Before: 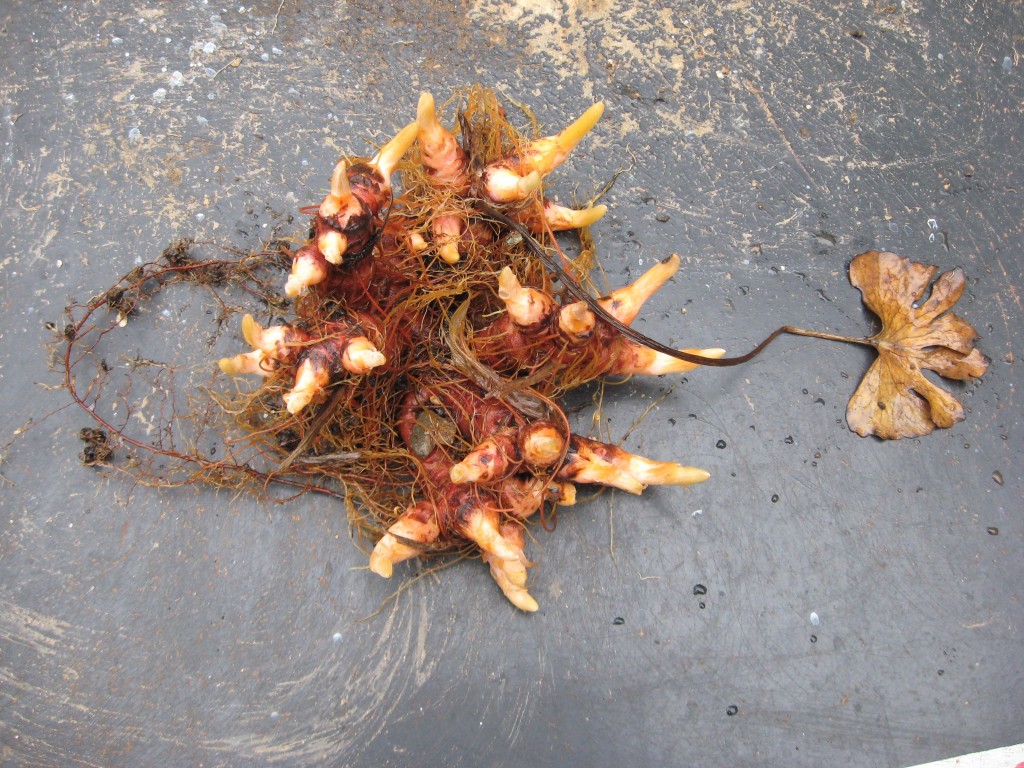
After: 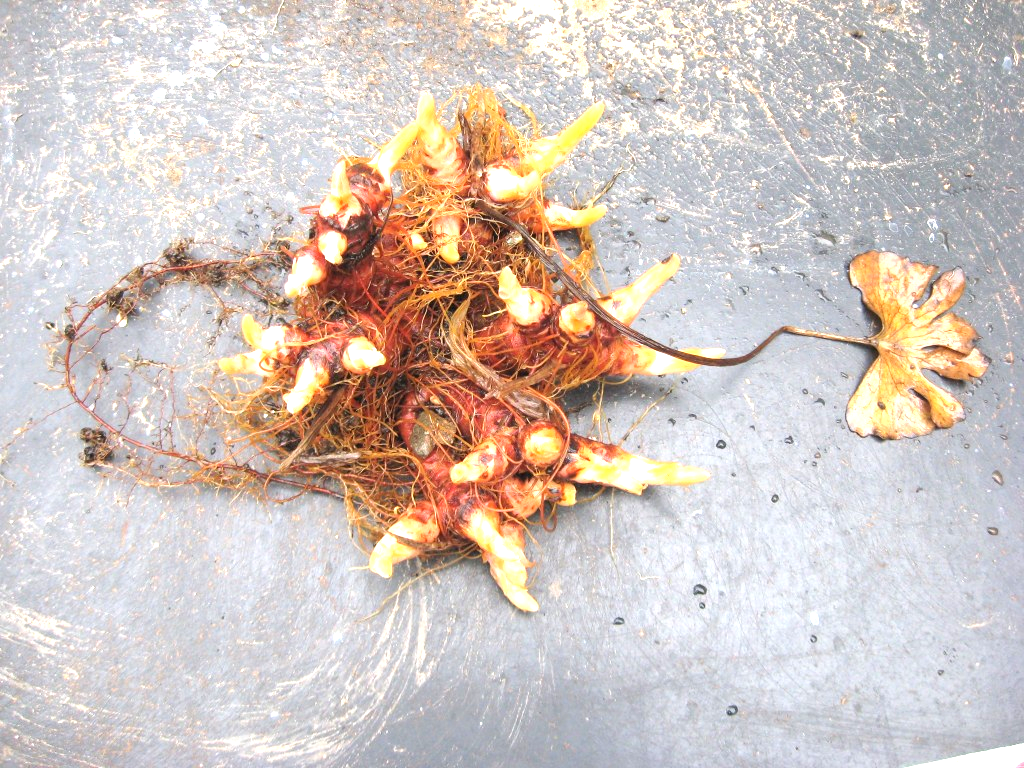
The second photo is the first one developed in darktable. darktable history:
exposure: black level correction 0, exposure 1.2 EV, compensate exposure bias true, compensate highlight preservation false
tone equalizer: on, module defaults
